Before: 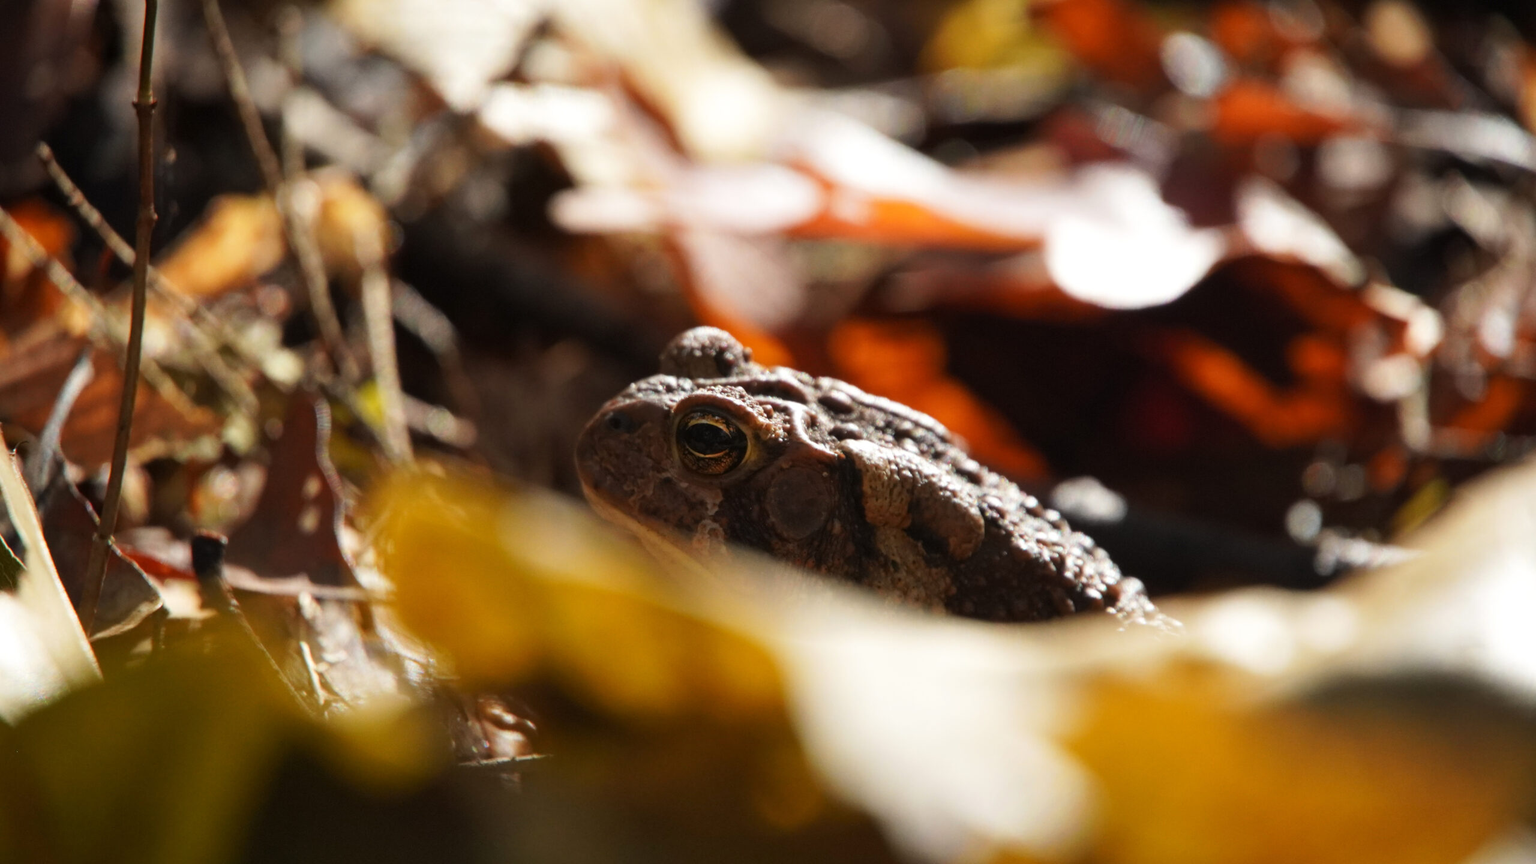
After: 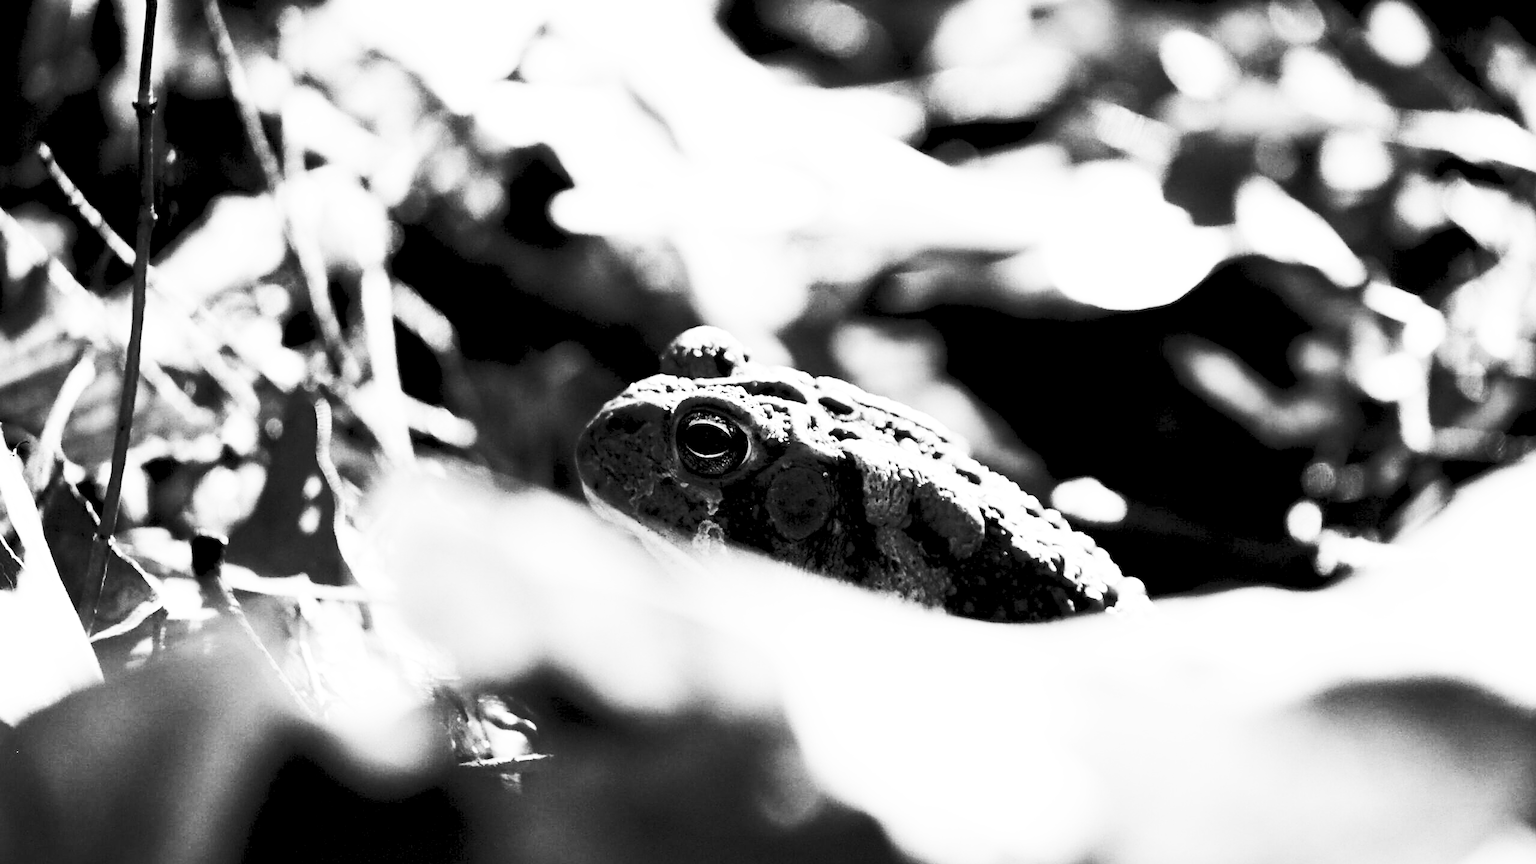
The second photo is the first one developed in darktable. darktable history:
base curve: curves: ch0 [(0, 0) (0.032, 0.037) (0.105, 0.228) (0.435, 0.76) (0.856, 0.983) (1, 1)]
rgb levels: levels [[0.01, 0.419, 0.839], [0, 0.5, 1], [0, 0.5, 1]]
contrast brightness saturation: contrast 0.53, brightness 0.47, saturation -1
sharpen: on, module defaults
color contrast: green-magenta contrast 1.2, blue-yellow contrast 1.2
